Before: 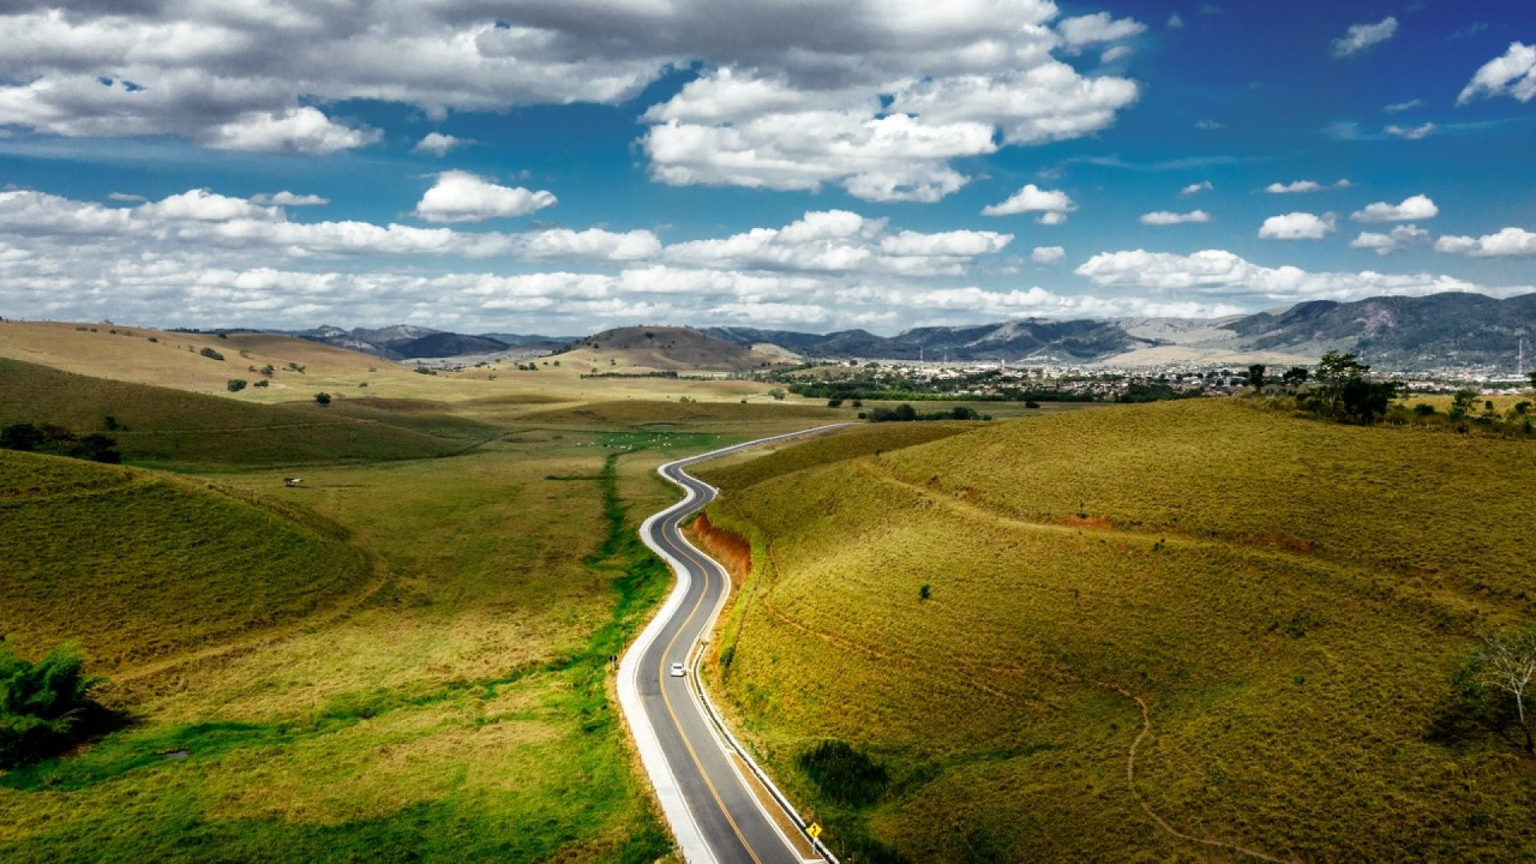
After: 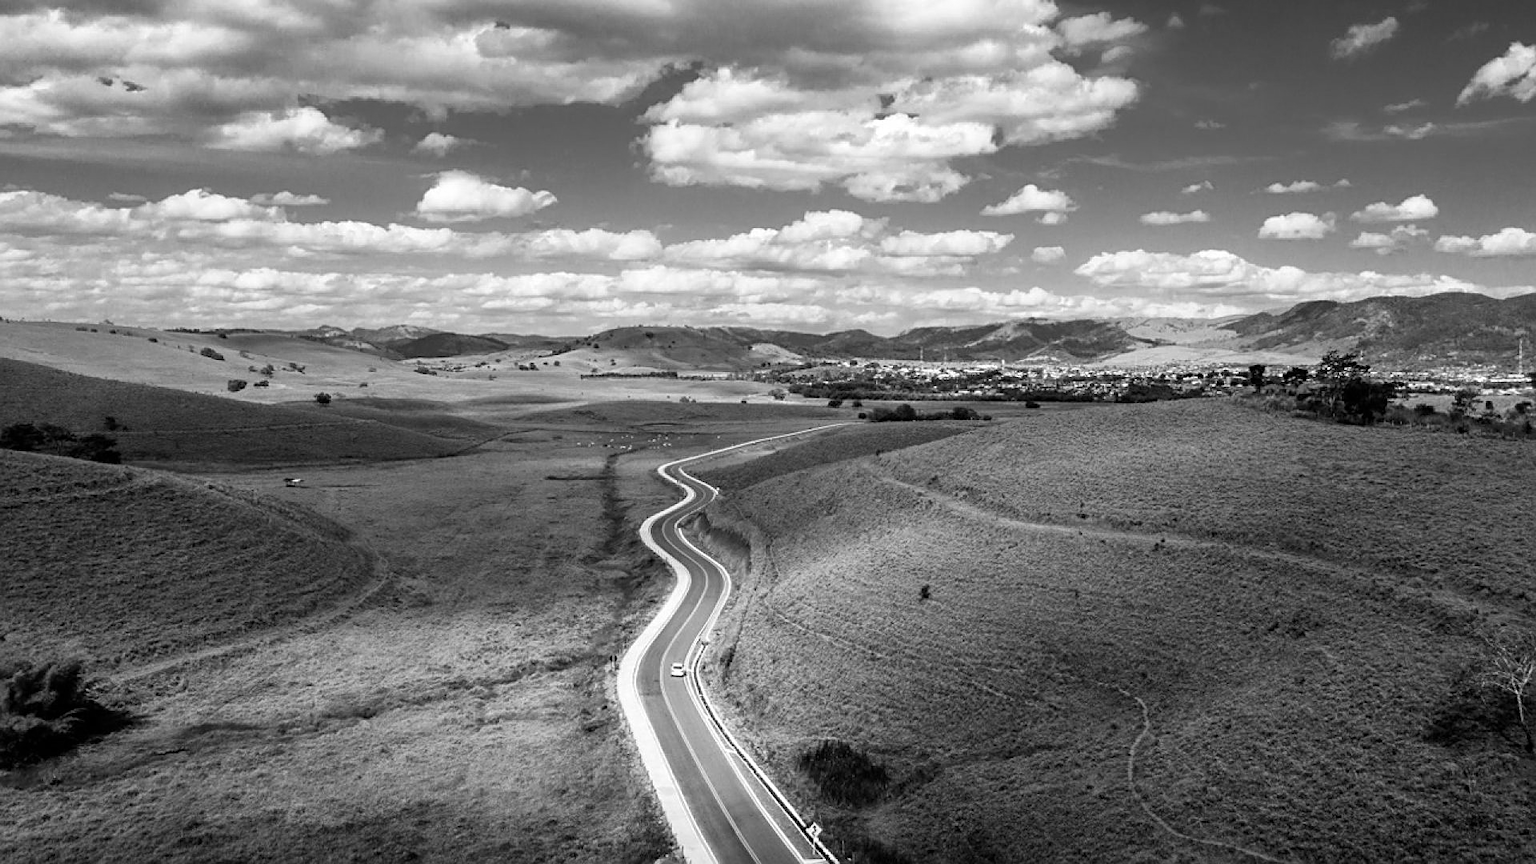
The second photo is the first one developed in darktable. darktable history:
monochrome: on, module defaults
sharpen: on, module defaults
exposure: compensate highlight preservation false
